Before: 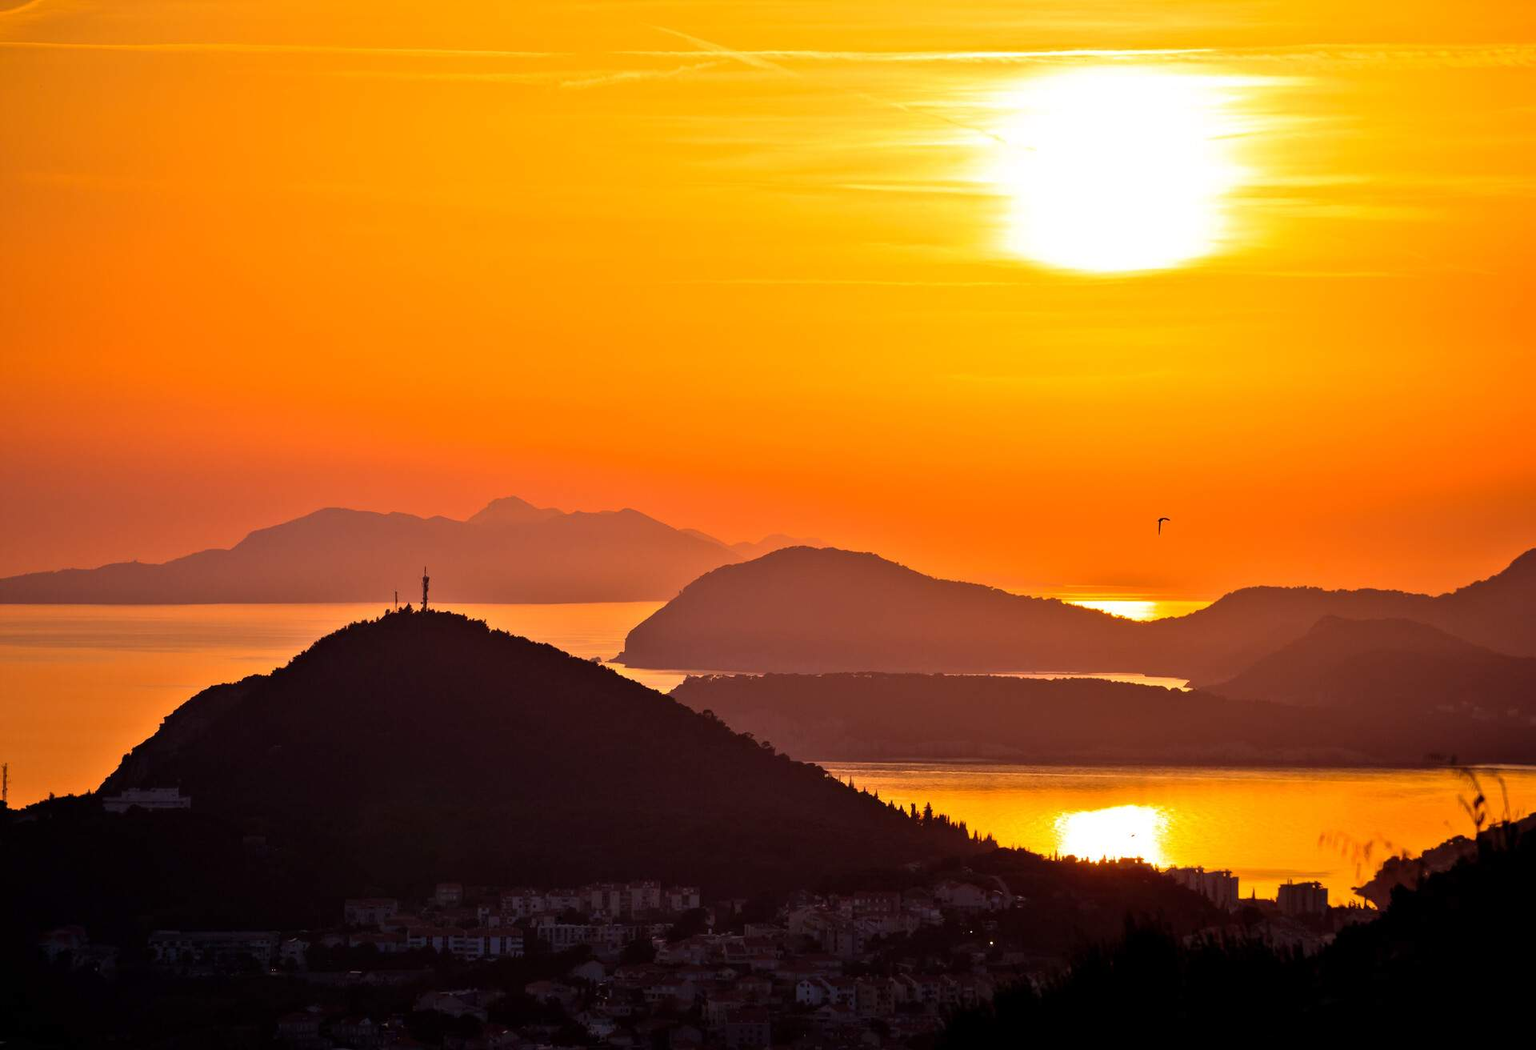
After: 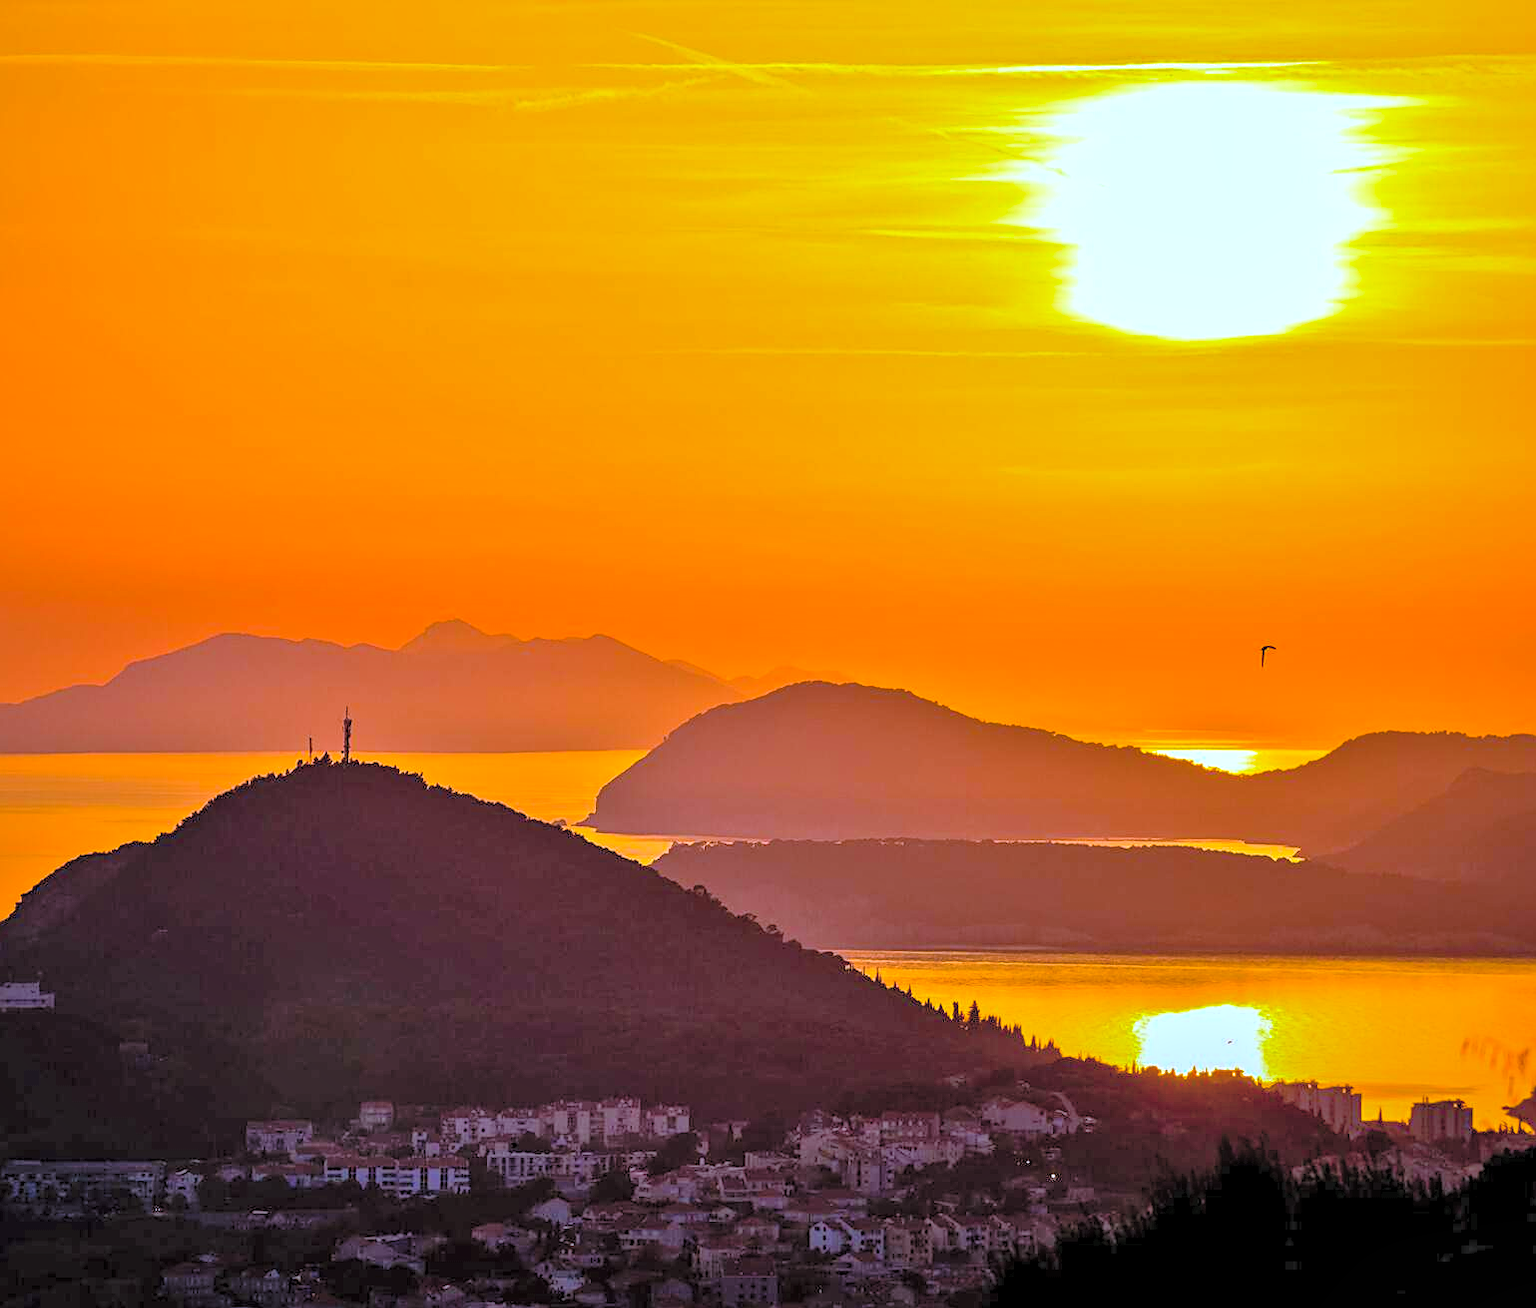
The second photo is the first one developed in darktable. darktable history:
color balance rgb: linear chroma grading › global chroma 15%, perceptual saturation grading › global saturation 30%
shadows and highlights: on, module defaults
white balance: red 0.926, green 1.003, blue 1.133
local contrast: on, module defaults
crop and rotate: left 9.597%, right 10.195%
sharpen: on, module defaults
contrast brightness saturation: brightness 0.28
